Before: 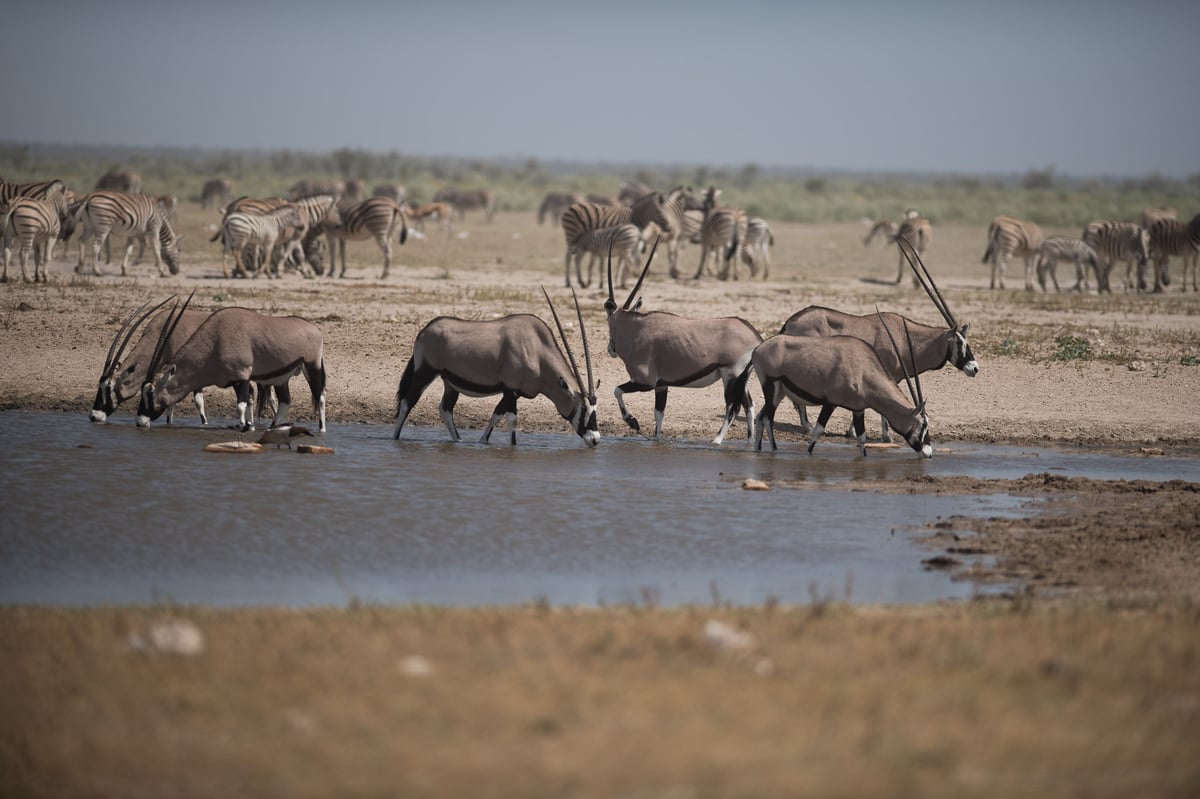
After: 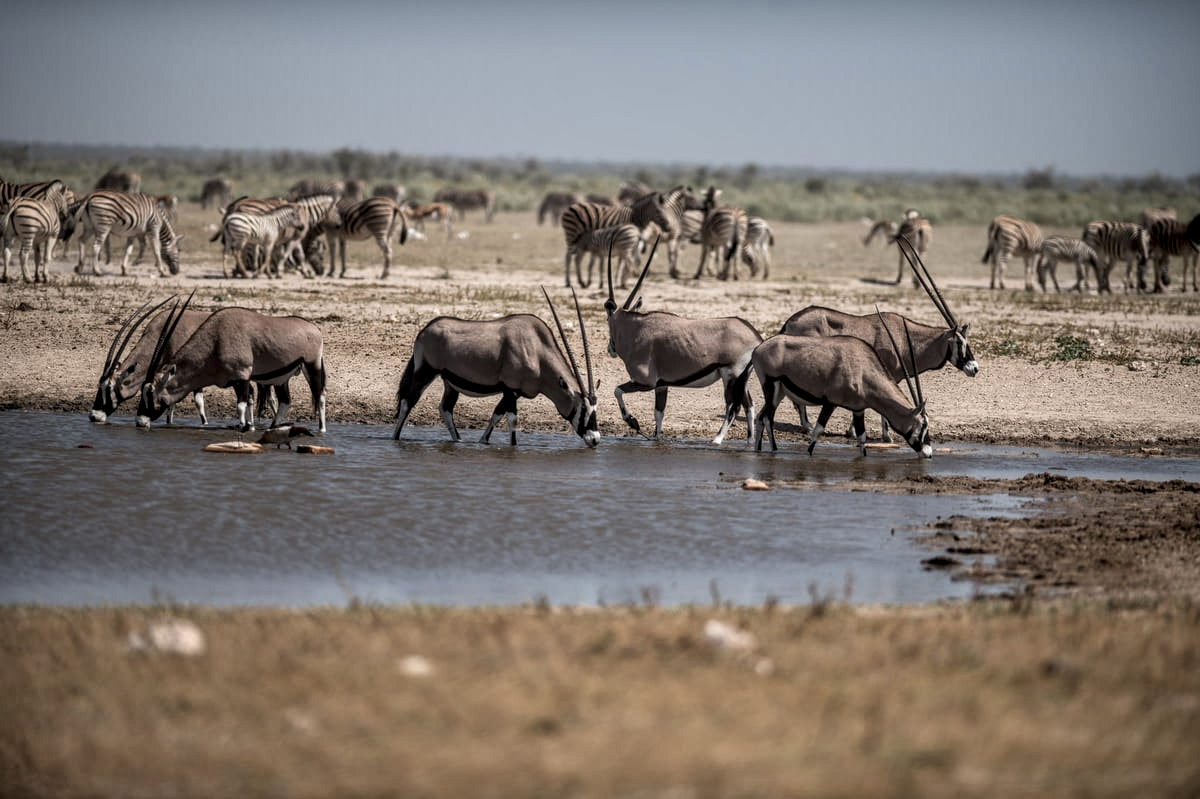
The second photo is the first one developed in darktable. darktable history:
local contrast: highlights 5%, shadows 4%, detail 181%
tone equalizer: edges refinement/feathering 500, mask exposure compensation -1.57 EV, preserve details no
color zones: curves: ch1 [(0, 0.513) (0.143, 0.524) (0.286, 0.511) (0.429, 0.506) (0.571, 0.503) (0.714, 0.503) (0.857, 0.508) (1, 0.513)]
shadows and highlights: white point adjustment 0.869, soften with gaussian
